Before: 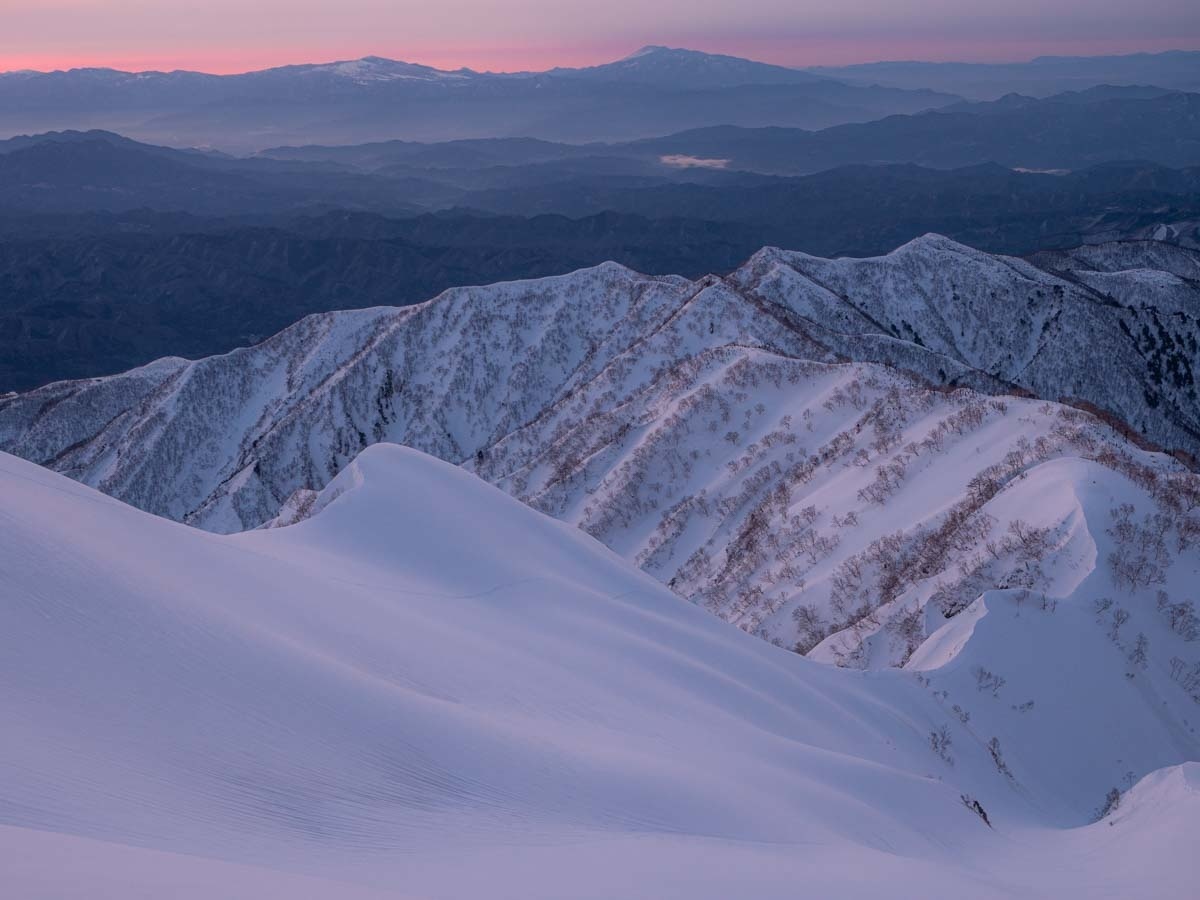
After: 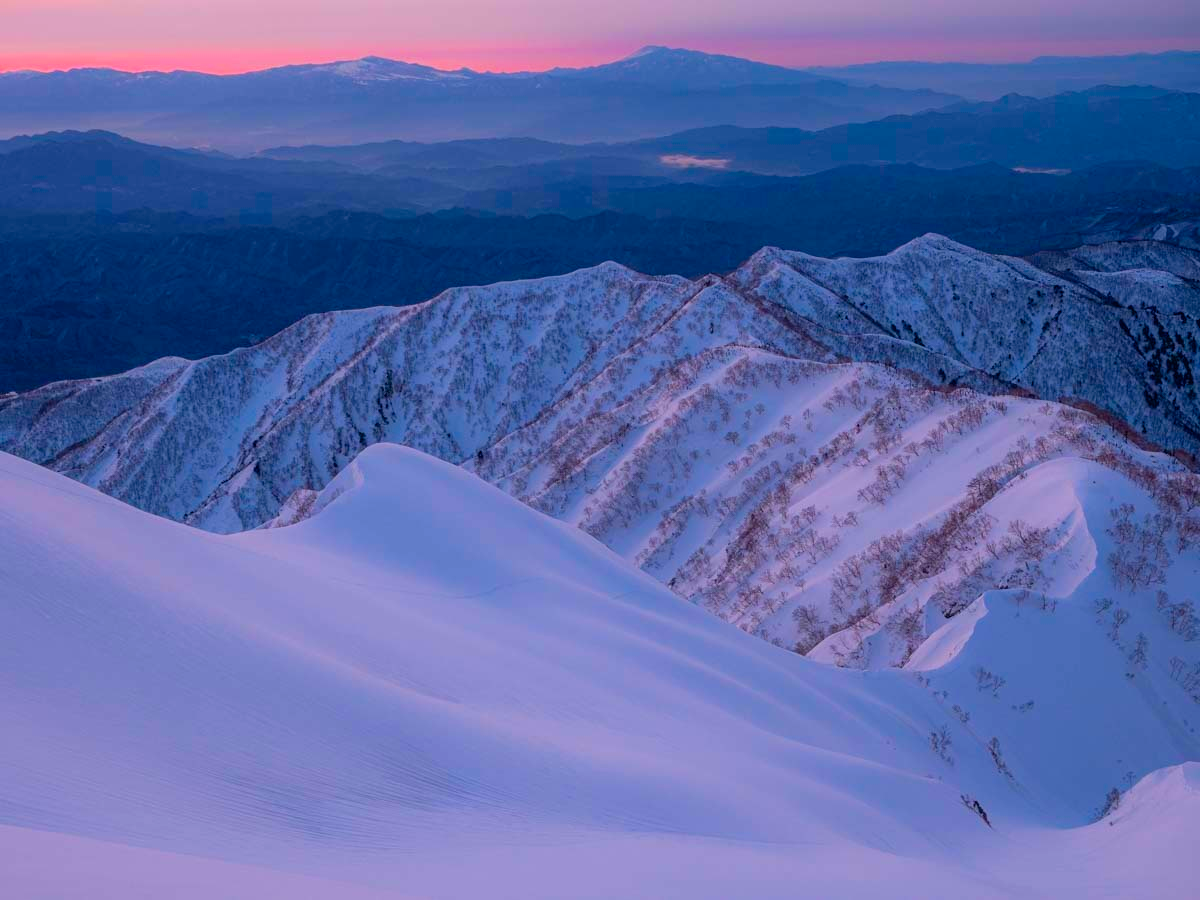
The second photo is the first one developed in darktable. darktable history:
color balance rgb: linear chroma grading › global chroma 25%, perceptual saturation grading › global saturation 50%
levels: levels [0, 0.492, 0.984]
